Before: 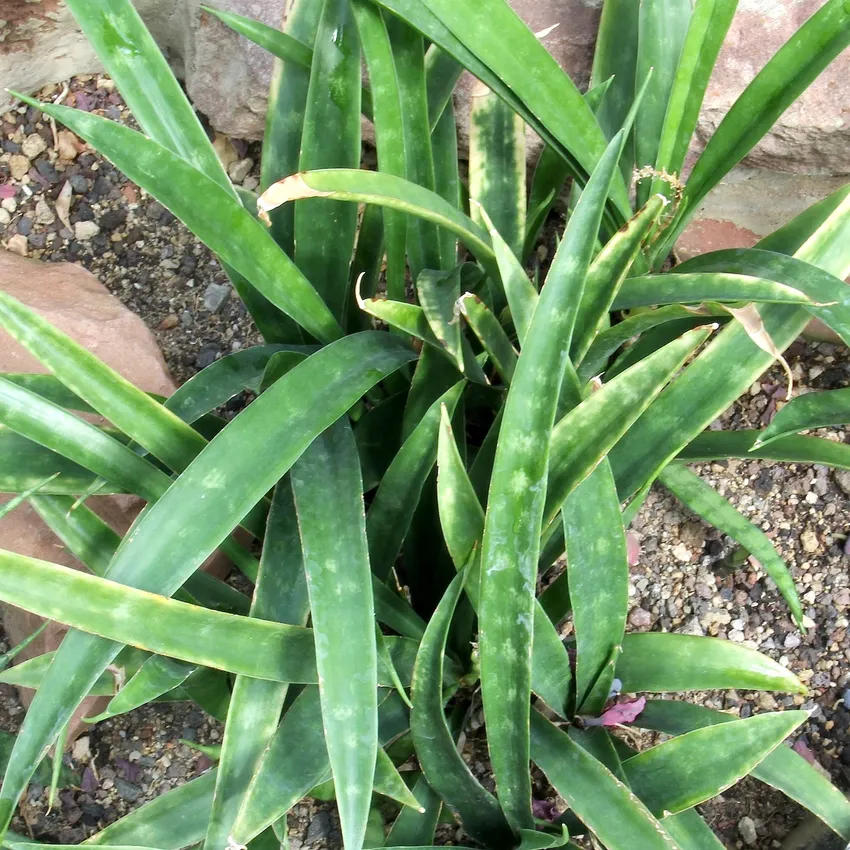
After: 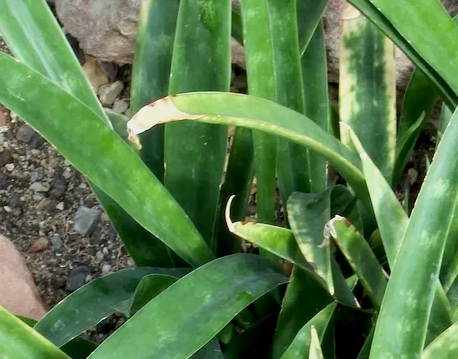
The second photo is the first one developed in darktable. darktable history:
crop: left 15.306%, top 9.065%, right 30.789%, bottom 48.638%
exposure: black level correction 0.006, exposure -0.226 EV, compensate highlight preservation false
